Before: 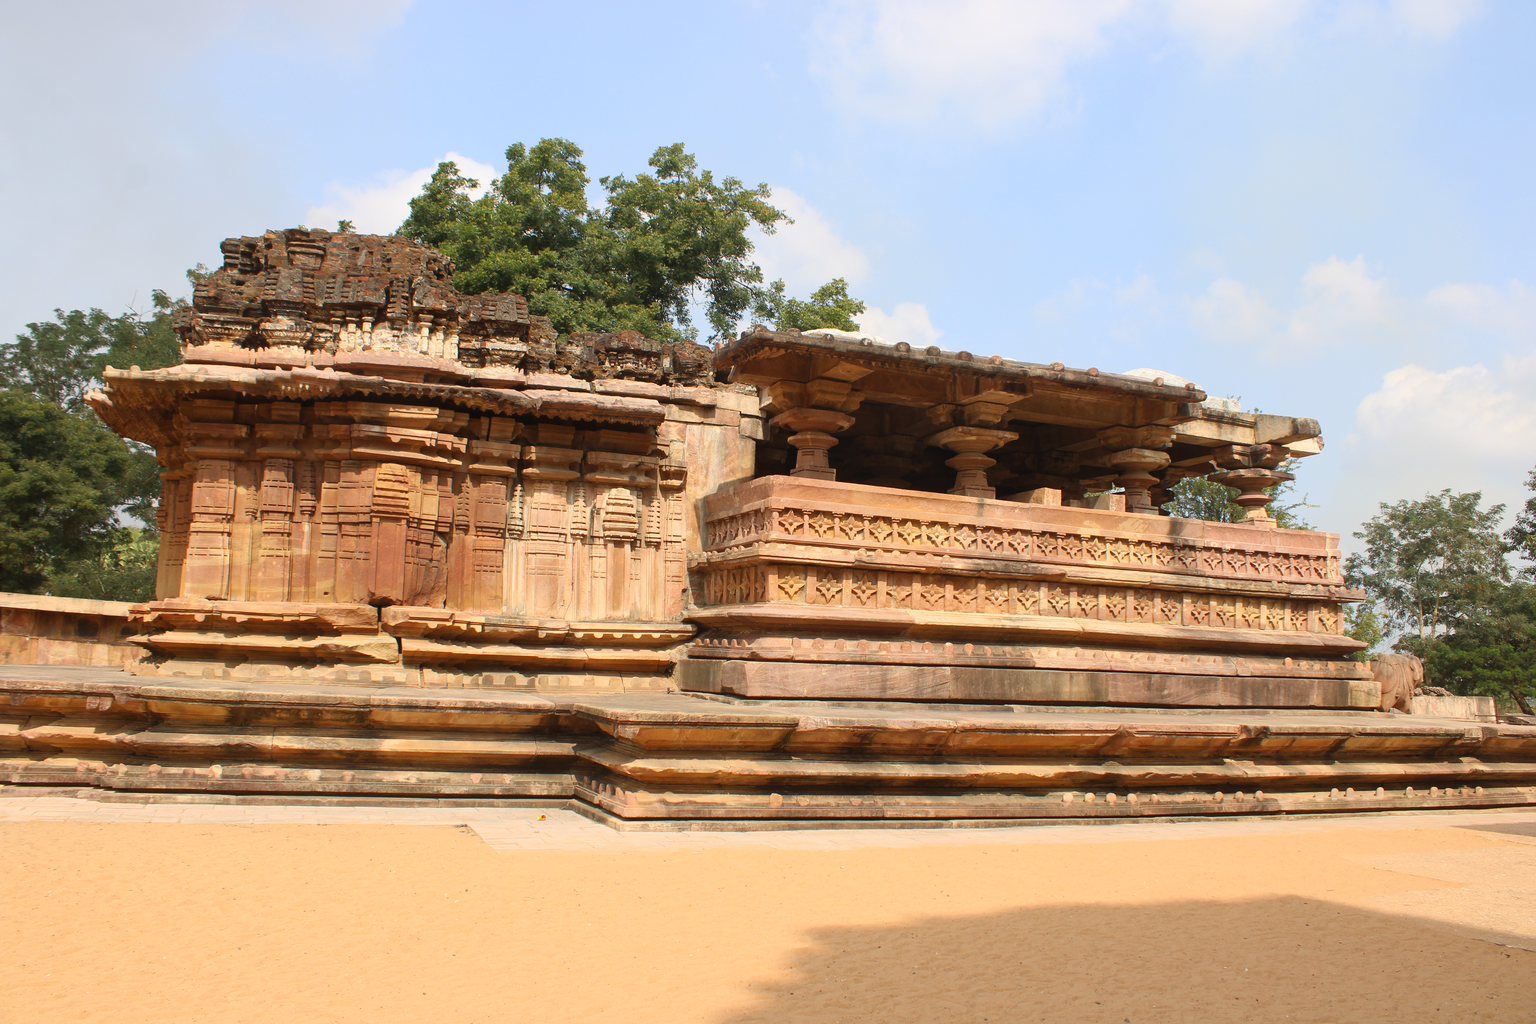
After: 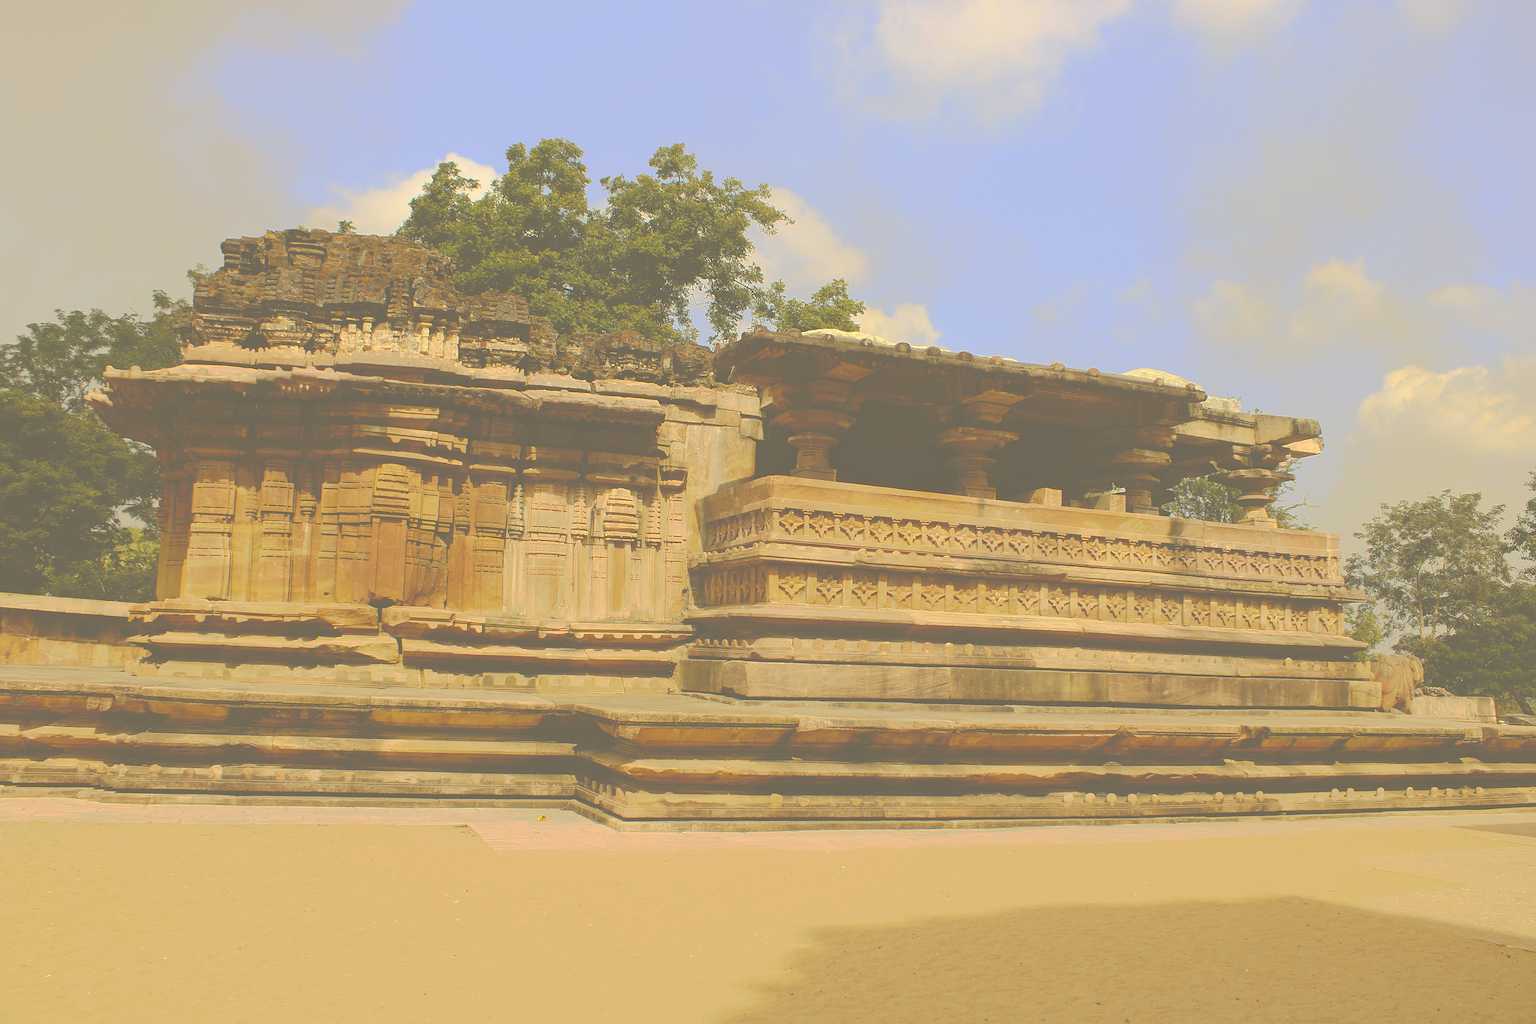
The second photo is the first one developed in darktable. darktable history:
tone curve: curves: ch0 [(0, 0) (0.003, 0.43) (0.011, 0.433) (0.025, 0.434) (0.044, 0.436) (0.069, 0.439) (0.1, 0.442) (0.136, 0.446) (0.177, 0.449) (0.224, 0.454) (0.277, 0.462) (0.335, 0.488) (0.399, 0.524) (0.468, 0.566) (0.543, 0.615) (0.623, 0.666) (0.709, 0.718) (0.801, 0.761) (0.898, 0.801) (1, 1)], preserve colors none
color contrast: green-magenta contrast 0.85, blue-yellow contrast 1.25, unbound 0
color correction: highlights a* 1.39, highlights b* 17.83
sharpen: on, module defaults
